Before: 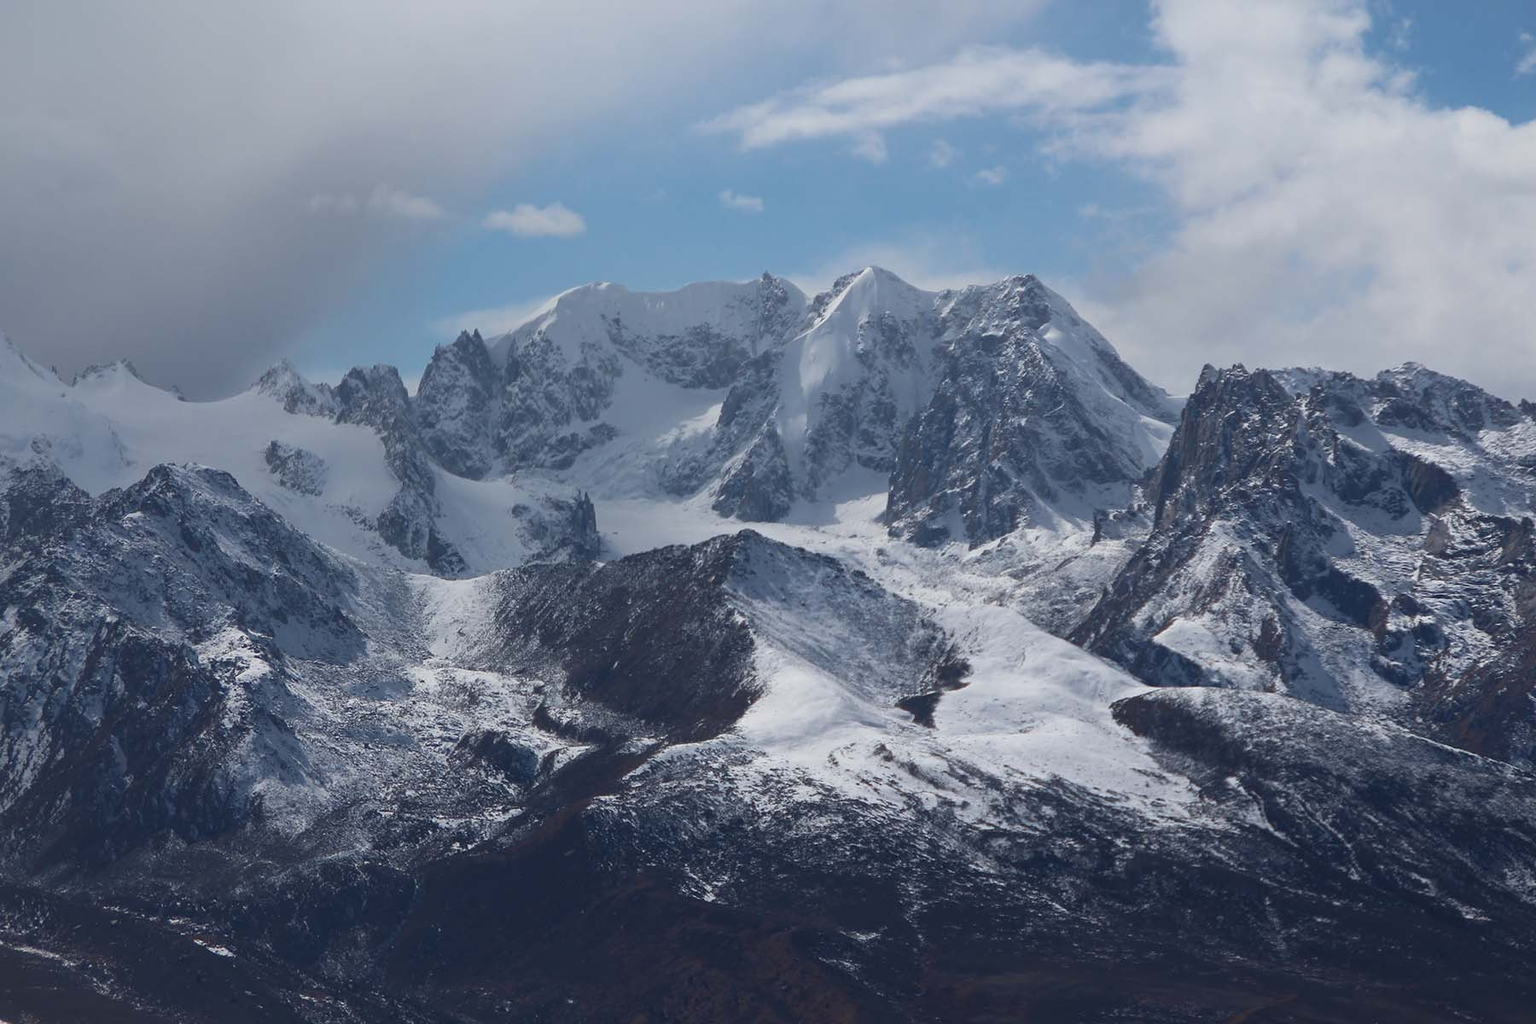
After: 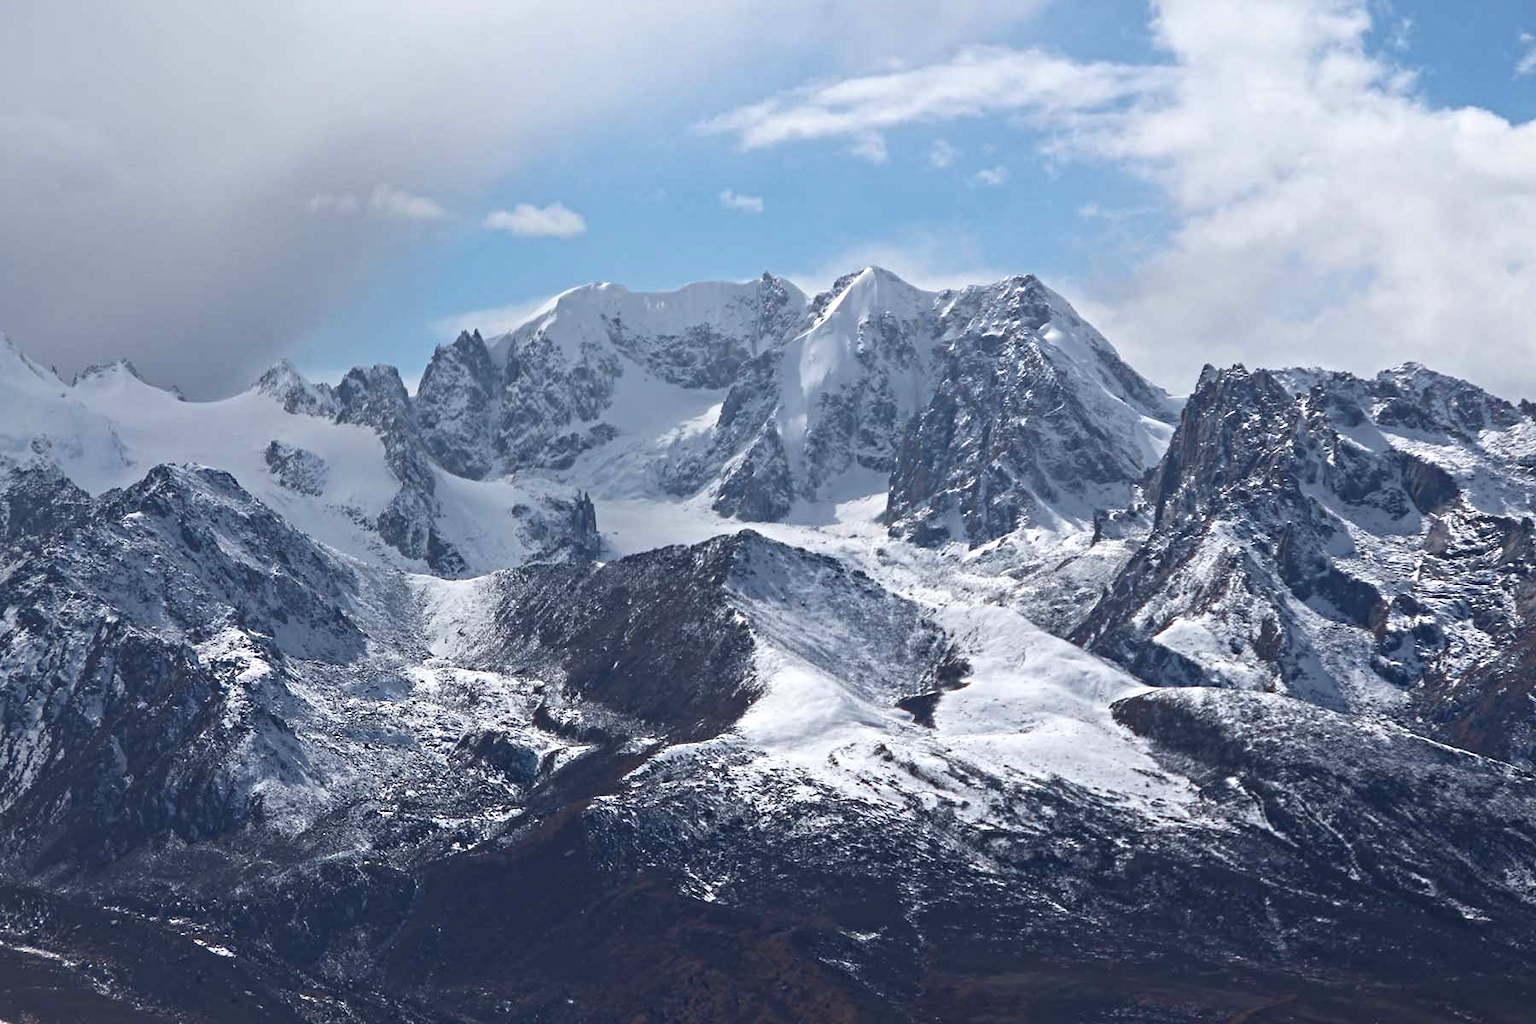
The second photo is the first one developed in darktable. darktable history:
exposure: black level correction 0.001, exposure 0.5 EV, compensate exposure bias true, compensate highlight preservation false
contrast equalizer: y [[0.5, 0.501, 0.525, 0.597, 0.58, 0.514], [0.5 ×6], [0.5 ×6], [0 ×6], [0 ×6]]
